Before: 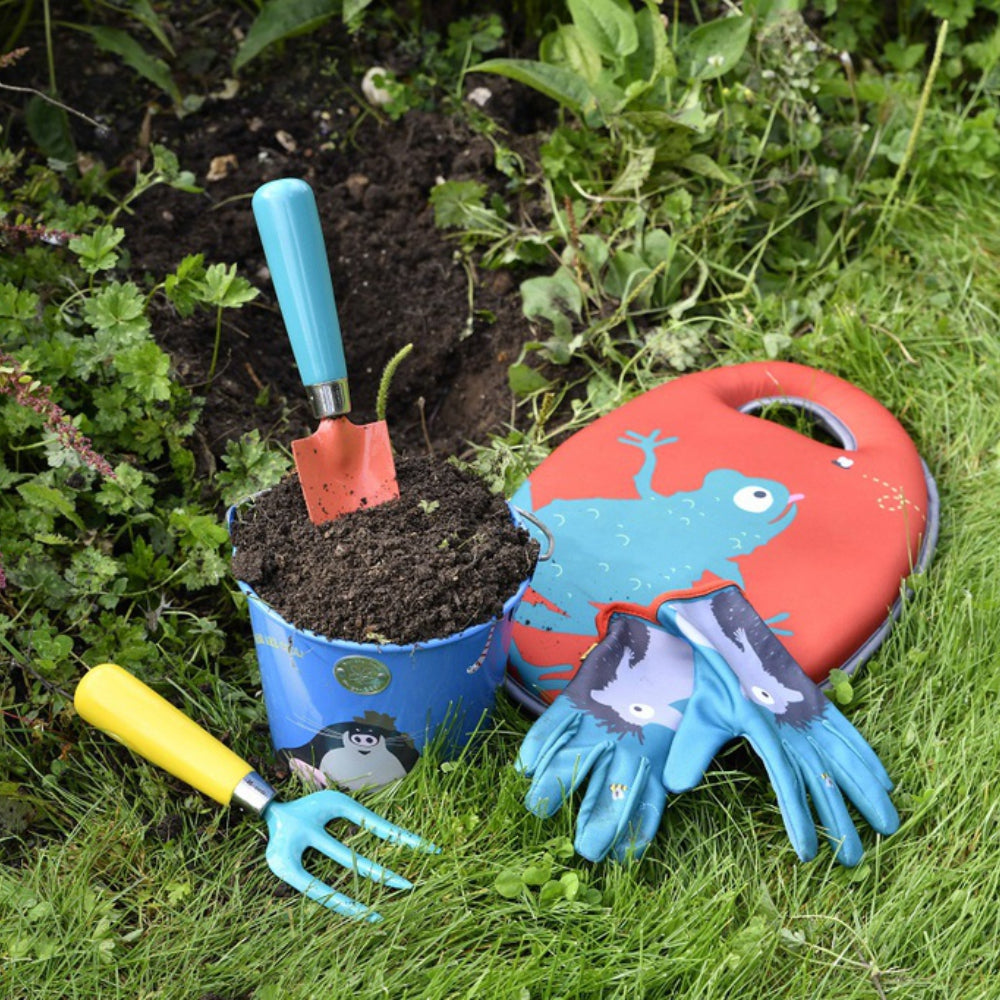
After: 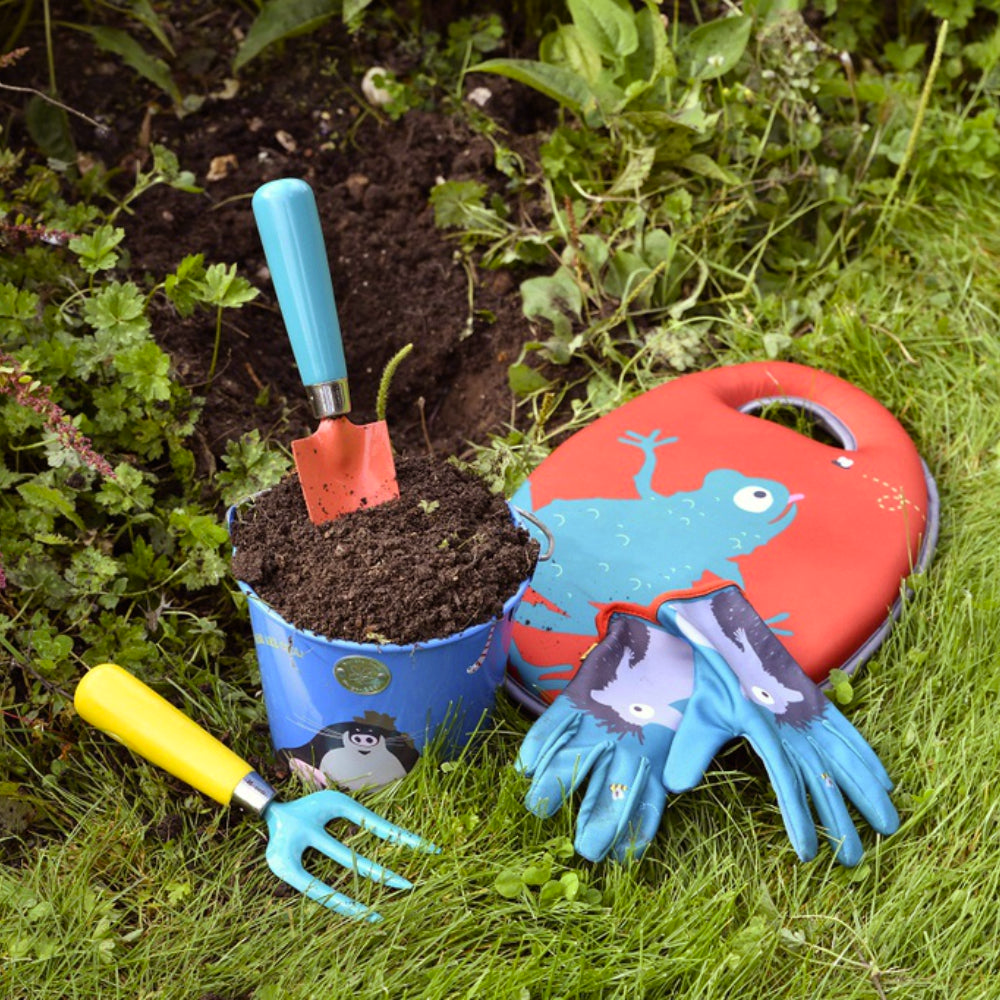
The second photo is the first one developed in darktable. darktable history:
color balance rgb: power › chroma 1.522%, power › hue 25.6°, perceptual saturation grading › global saturation 0.676%, global vibrance 20%
